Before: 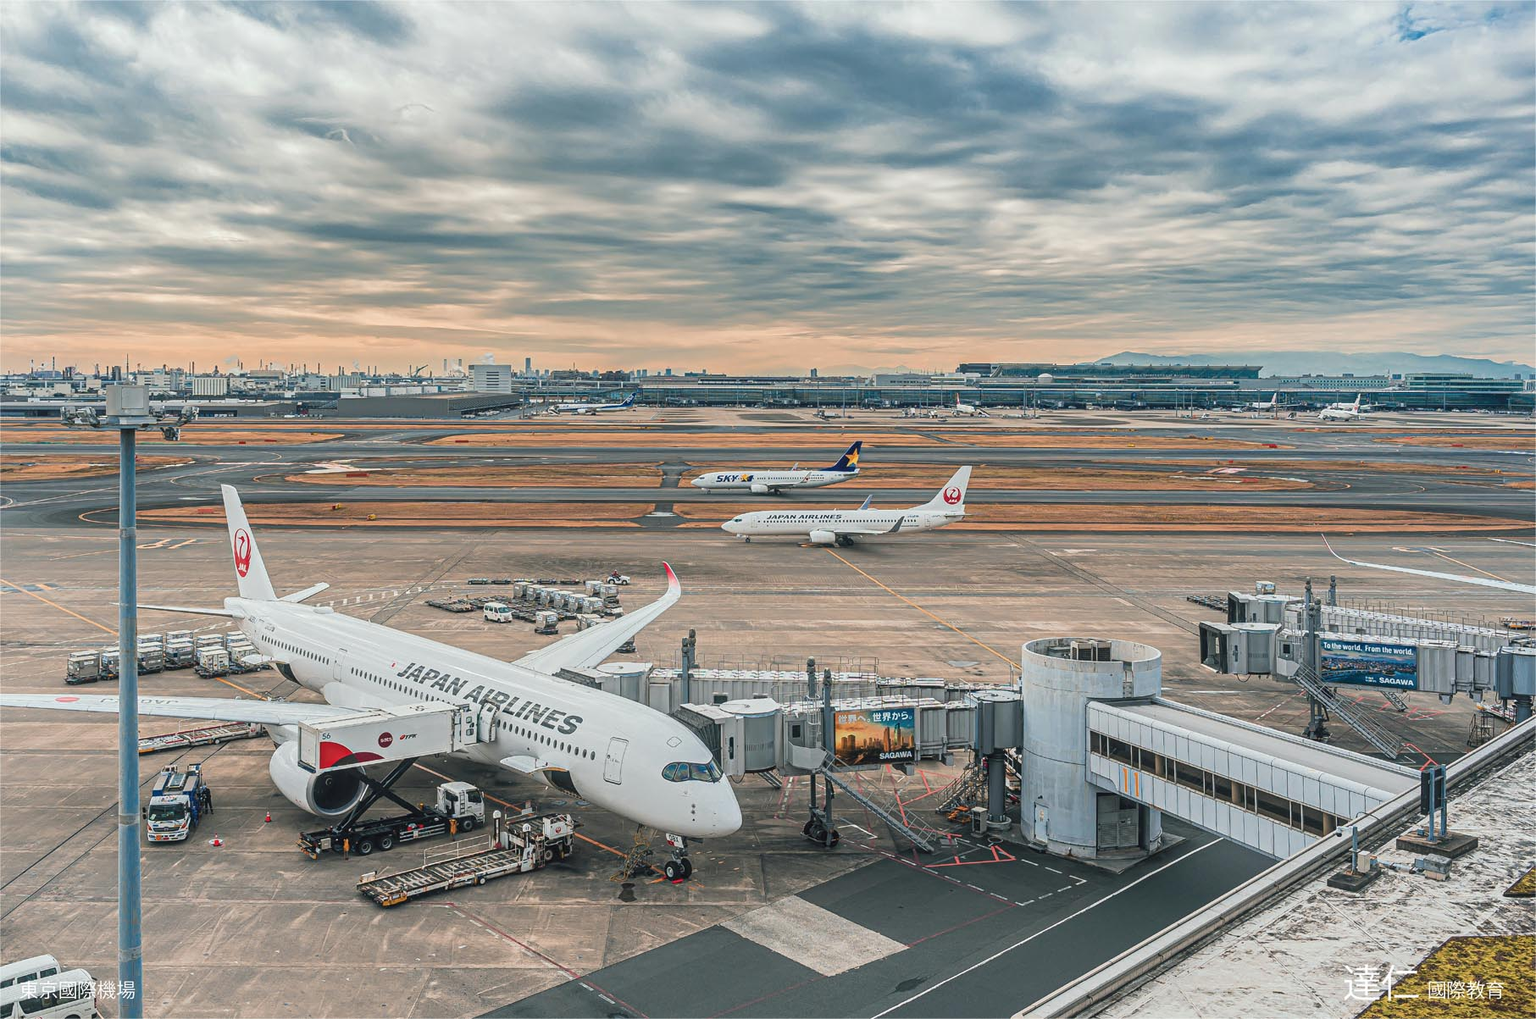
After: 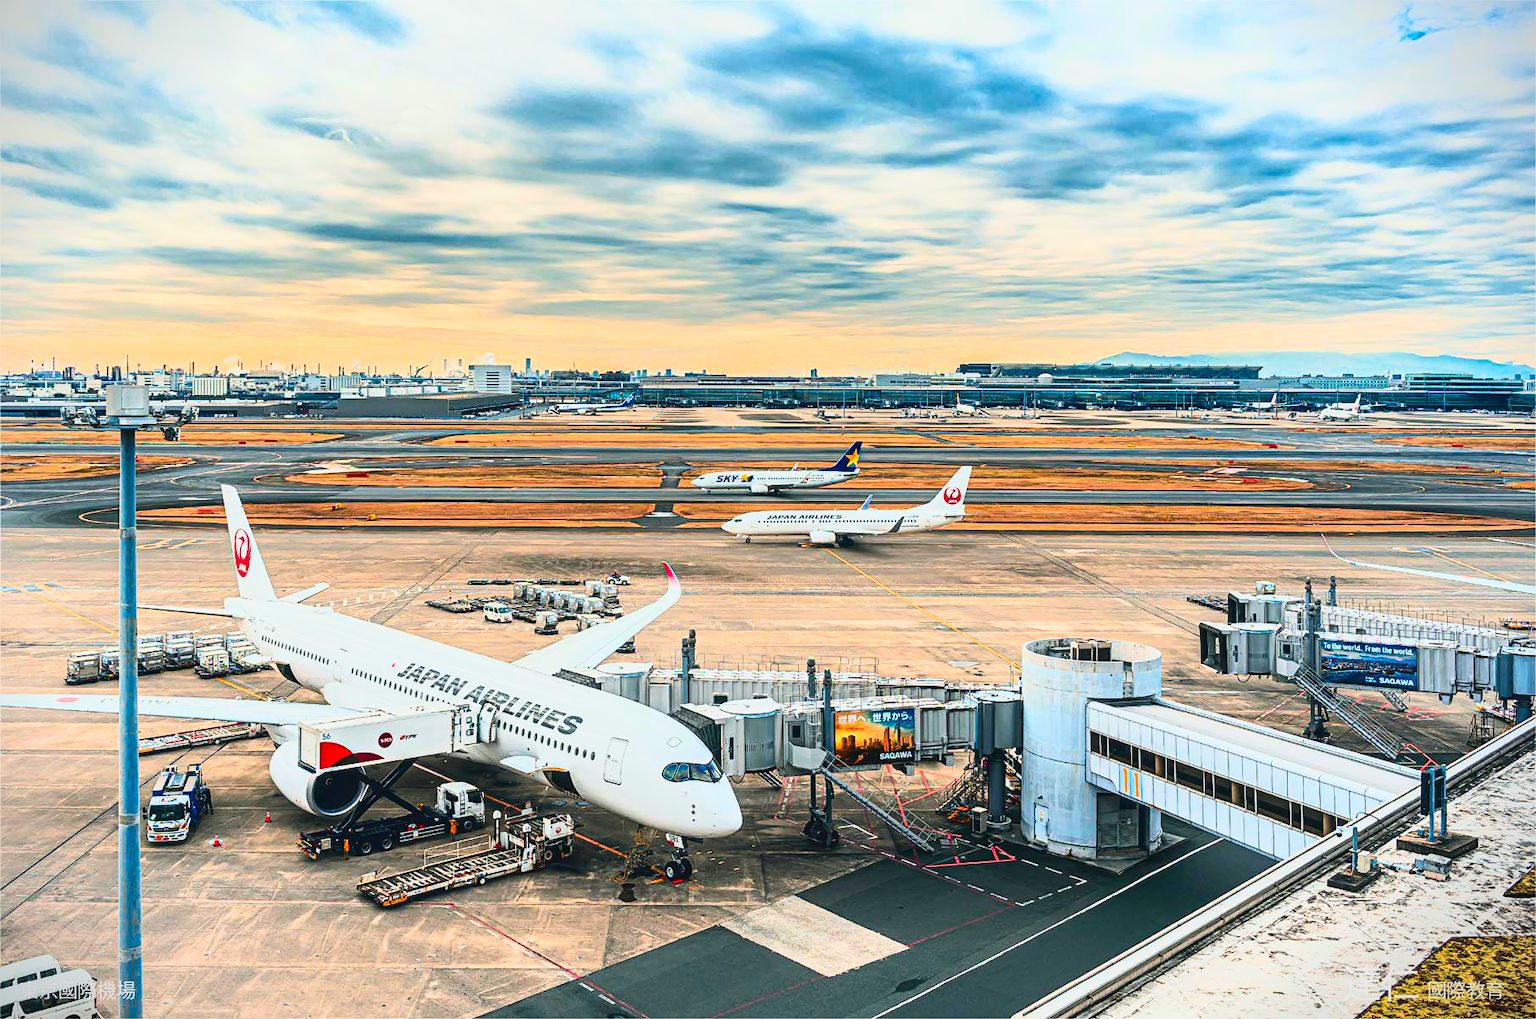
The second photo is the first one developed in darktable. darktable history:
color correction: highlights b* 0.054
tone curve: curves: ch0 [(0, 0.039) (0.104, 0.094) (0.285, 0.301) (0.673, 0.796) (0.845, 0.932) (0.994, 0.971)]; ch1 [(0, 0) (0.356, 0.385) (0.424, 0.405) (0.498, 0.502) (0.586, 0.57) (0.657, 0.642) (1, 1)]; ch2 [(0, 0) (0.424, 0.438) (0.46, 0.453) (0.515, 0.505) (0.557, 0.57) (0.612, 0.583) (0.722, 0.67) (1, 1)], color space Lab, linked channels, preserve colors none
exposure: exposure -0.065 EV, compensate exposure bias true, compensate highlight preservation false
vignetting: fall-off start 97.16%, brightness -0.575, width/height ratio 1.181
contrast brightness saturation: contrast 0.261, brightness 0.024, saturation 0.888
